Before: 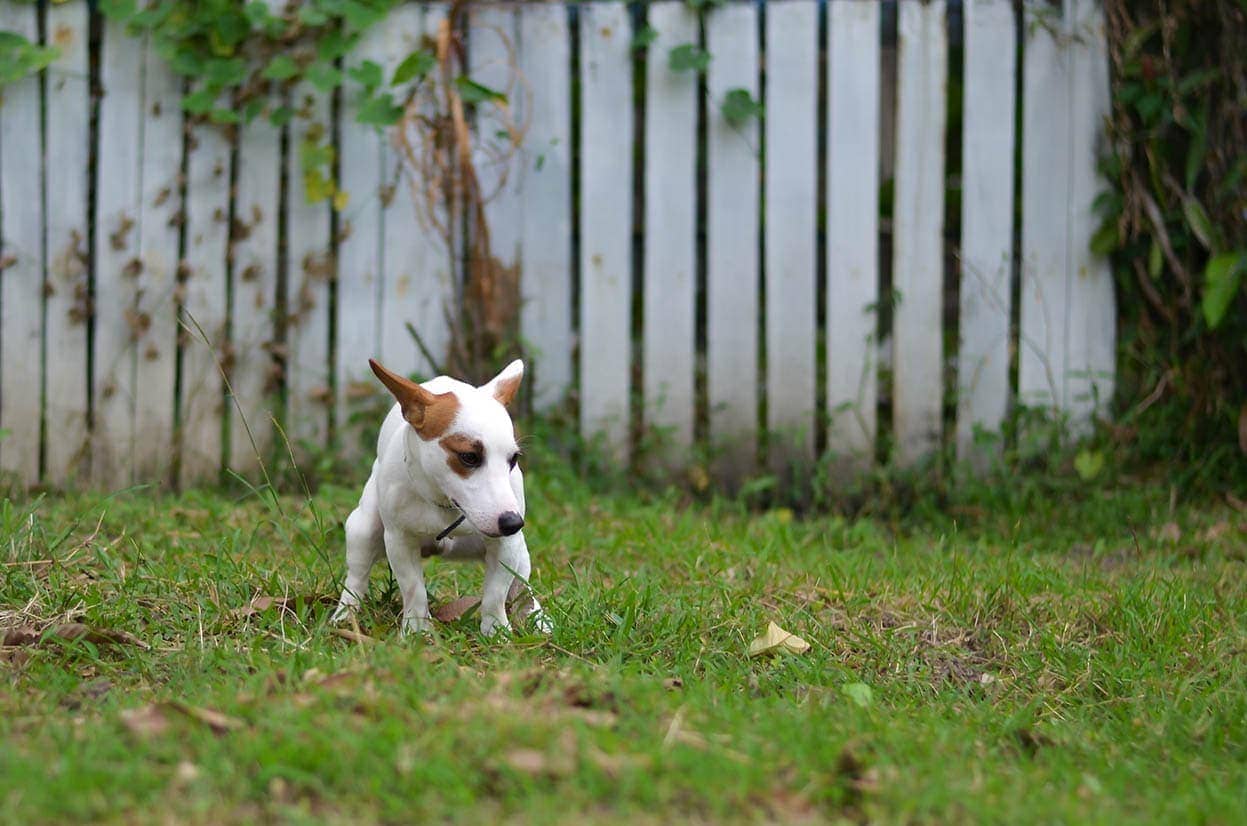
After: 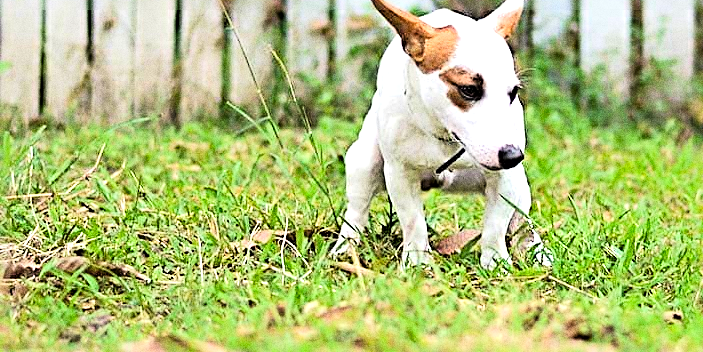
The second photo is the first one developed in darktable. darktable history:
color zones: mix -62.47%
sharpen: radius 3.69, amount 0.928
grain: coarseness 0.09 ISO, strength 40%
tone curve: curves: ch0 [(0, 0) (0.082, 0.02) (0.129, 0.078) (0.275, 0.301) (0.67, 0.809) (1, 1)], color space Lab, linked channels, preserve colors none
exposure: black level correction 0, exposure 1 EV, compensate exposure bias true, compensate highlight preservation false
crop: top 44.483%, right 43.593%, bottom 12.892%
